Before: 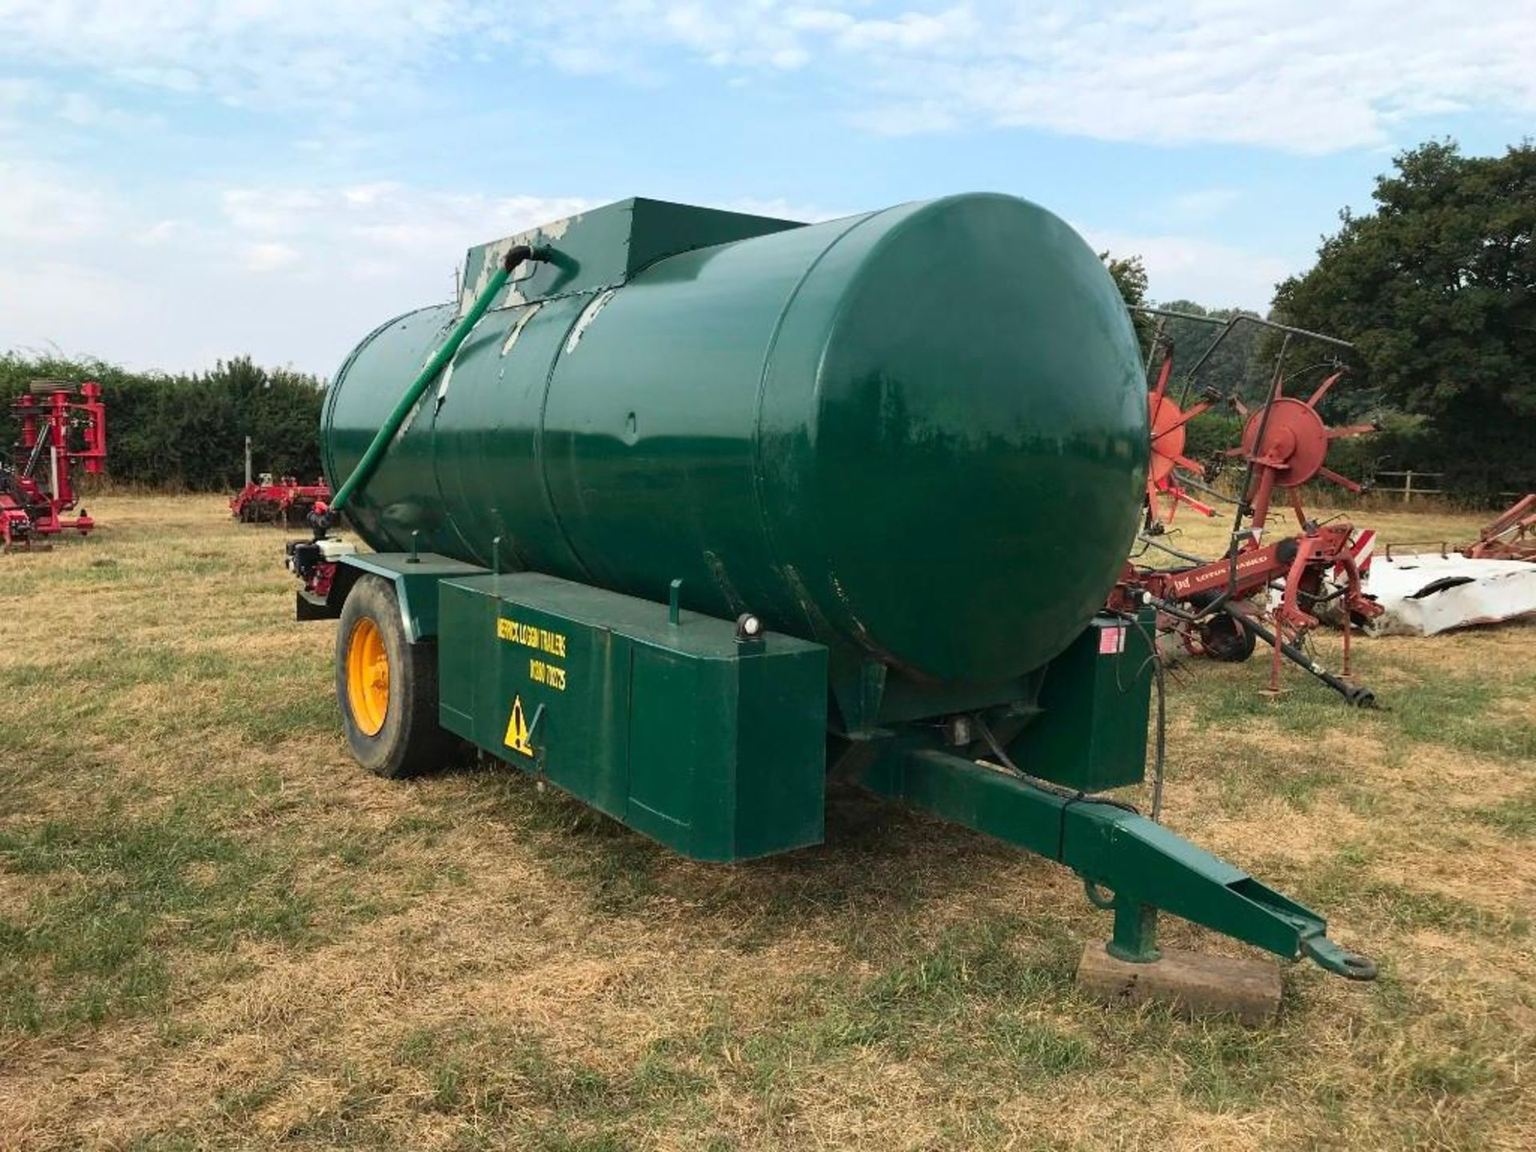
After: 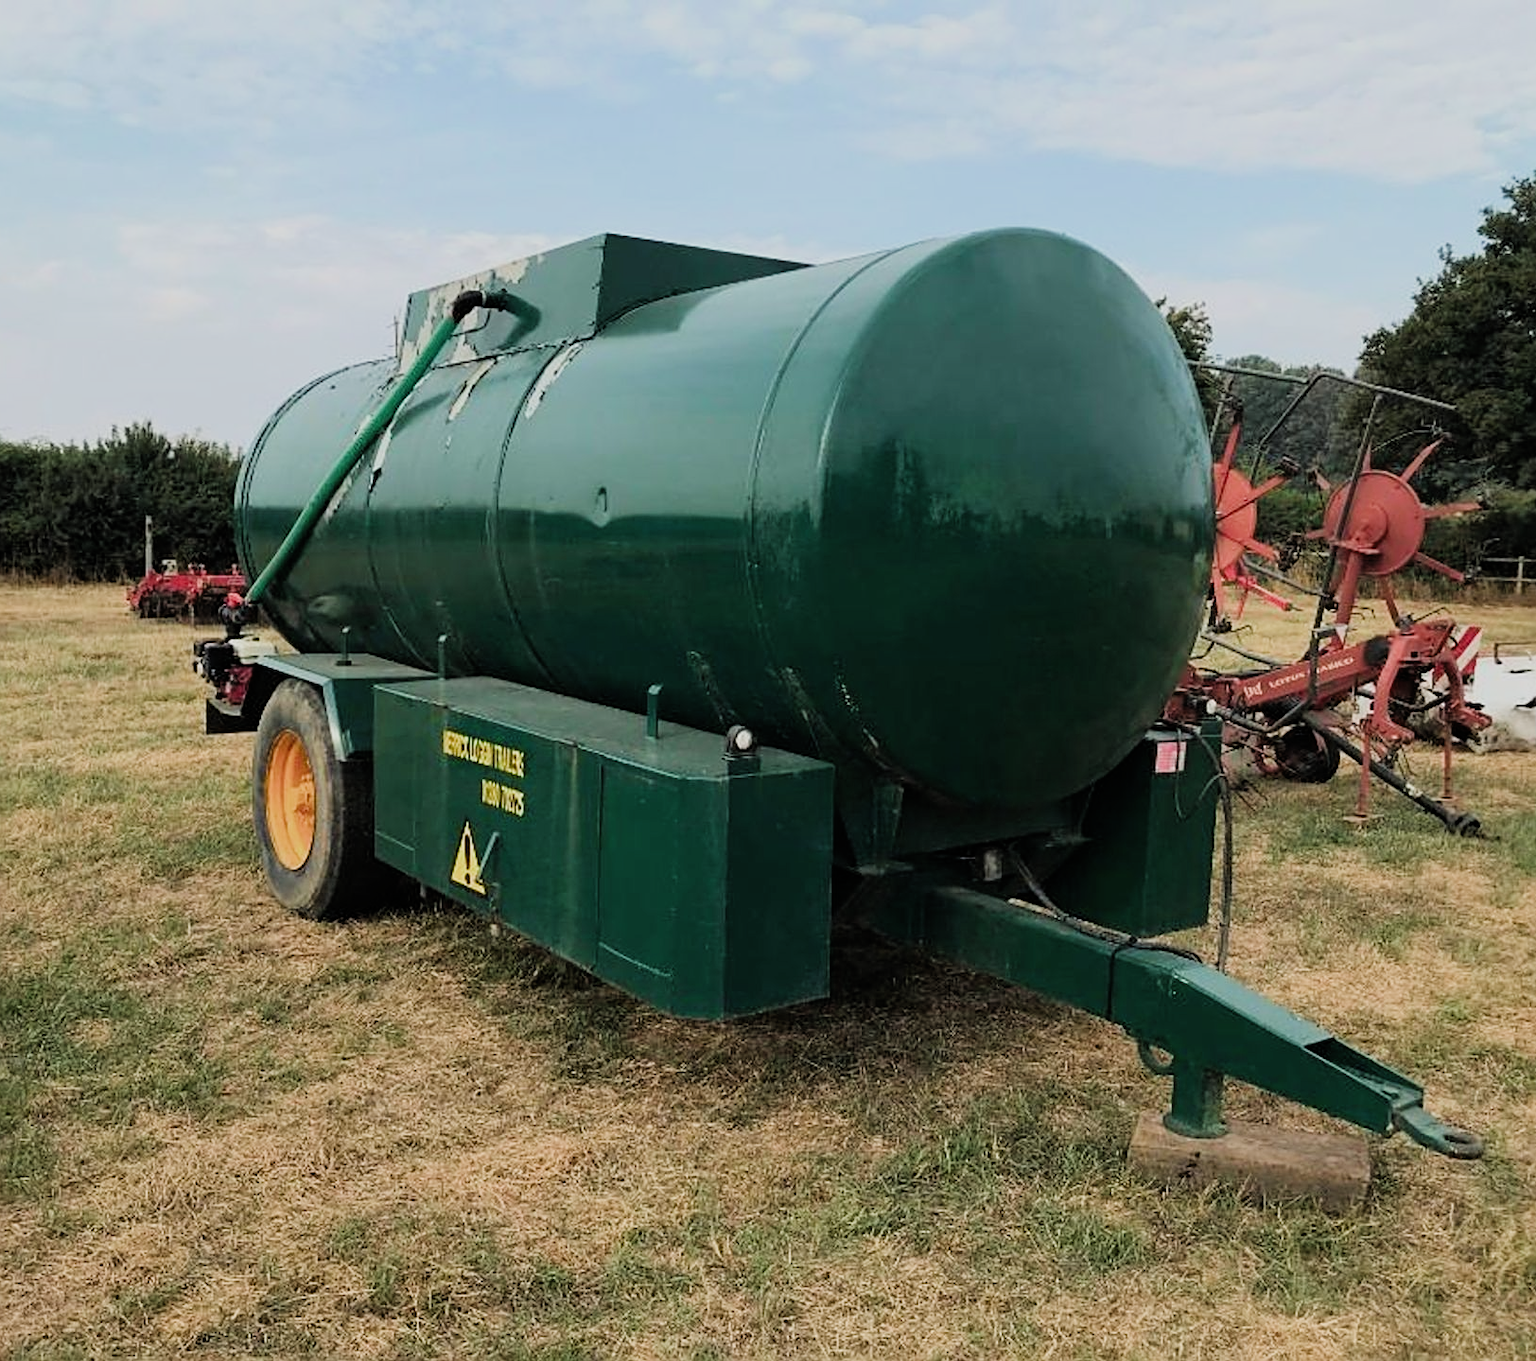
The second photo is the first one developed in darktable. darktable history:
sharpen: on, module defaults
filmic rgb: black relative exposure -7.65 EV, white relative exposure 4.56 EV, hardness 3.61, contrast 1.057, color science v4 (2020)
crop: left 7.997%, right 7.391%
